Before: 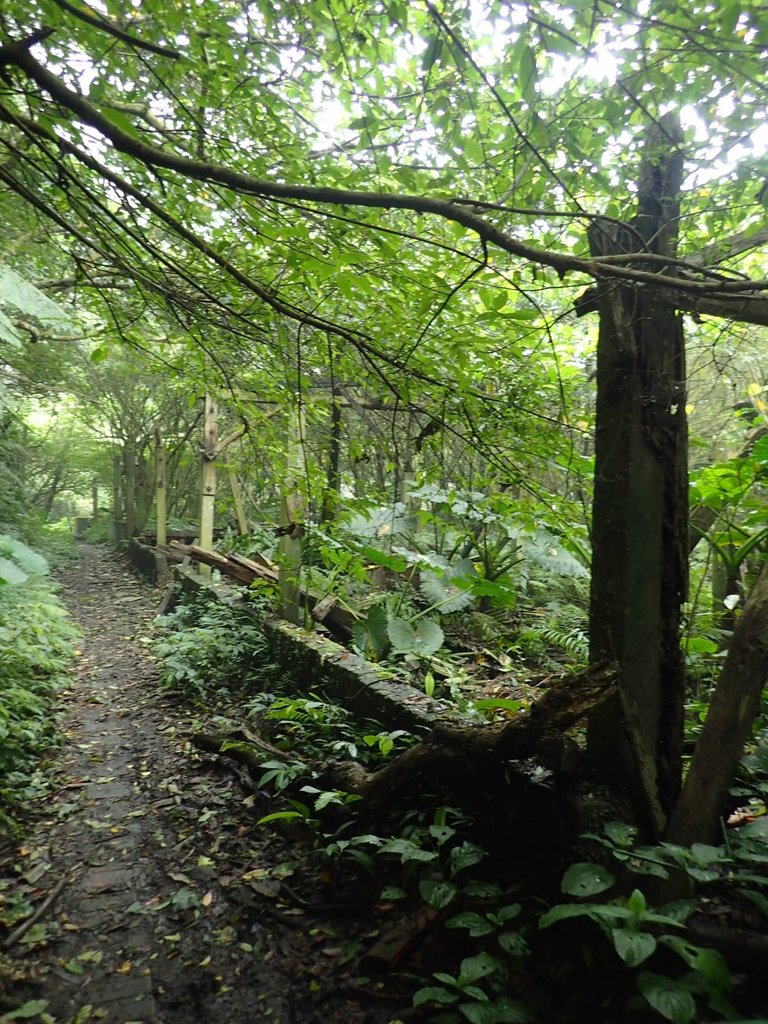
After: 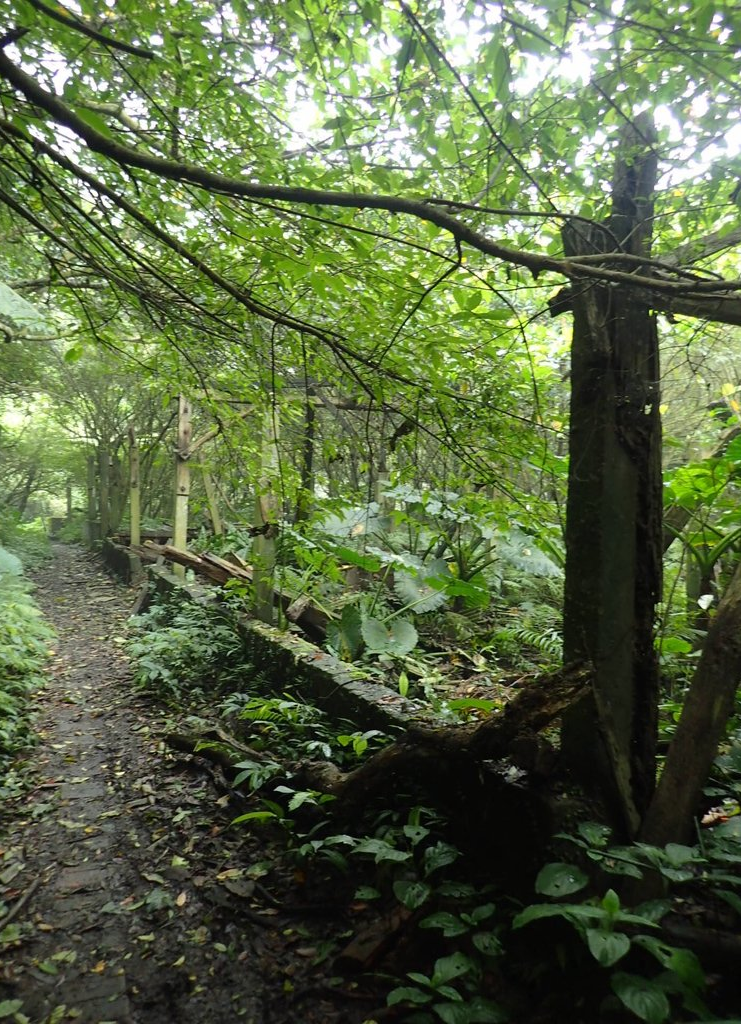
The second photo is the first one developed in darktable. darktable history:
crop and rotate: left 3.486%
